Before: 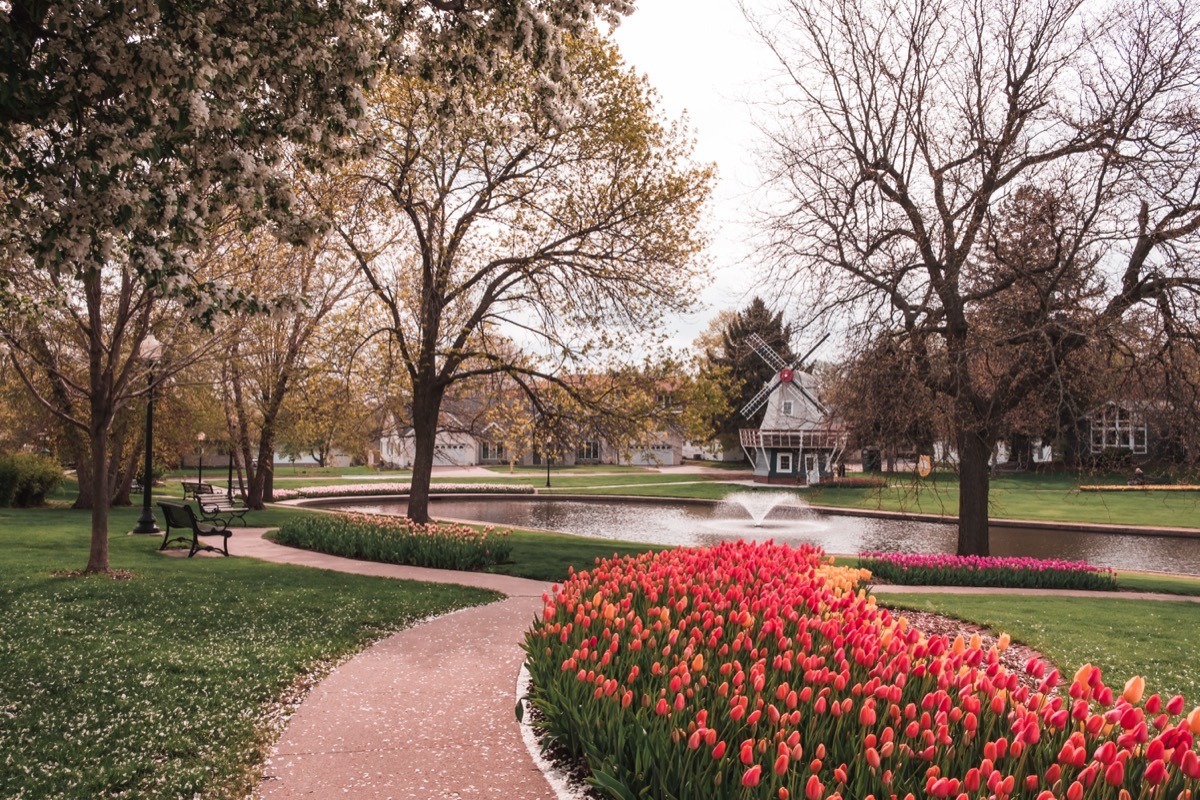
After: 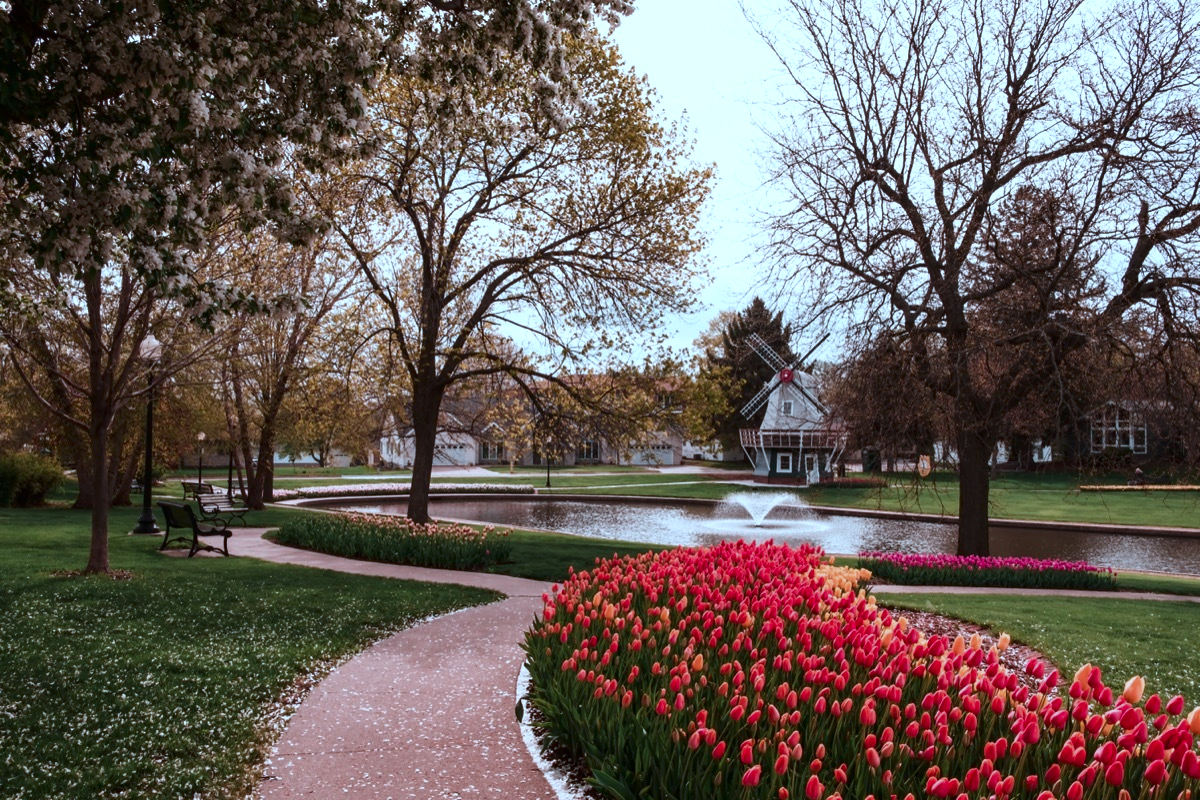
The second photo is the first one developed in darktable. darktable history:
shadows and highlights: shadows -12.29, white point adjustment 4.14, highlights 27.7
contrast brightness saturation: brightness -0.203, saturation 0.079
color correction: highlights a* -9.72, highlights b* -20.9
